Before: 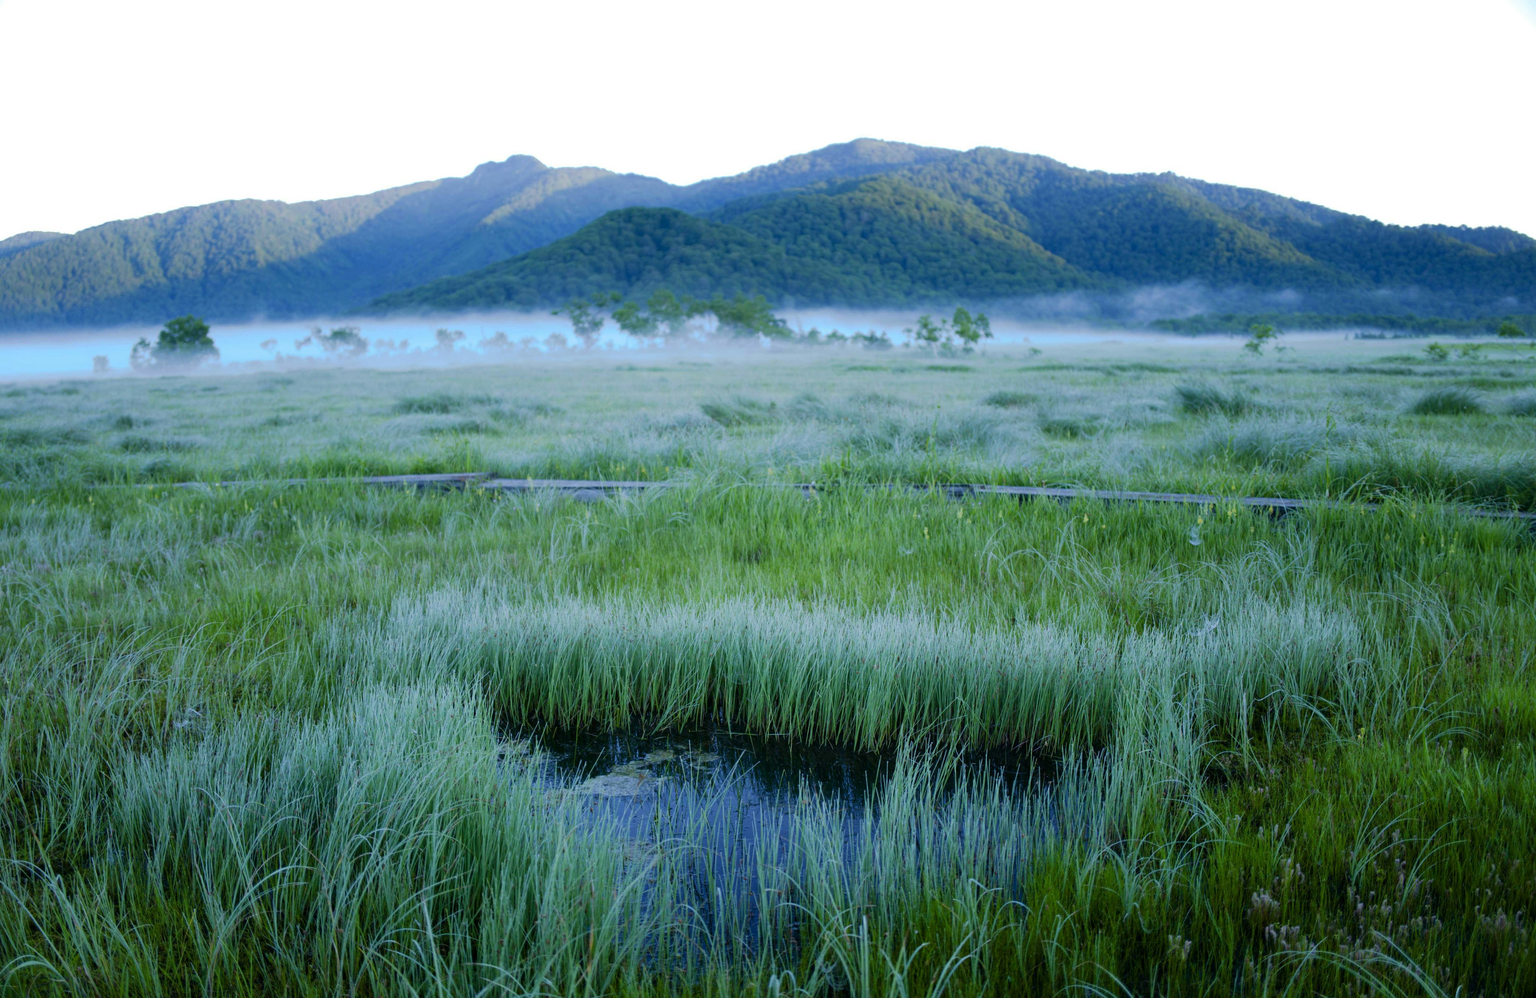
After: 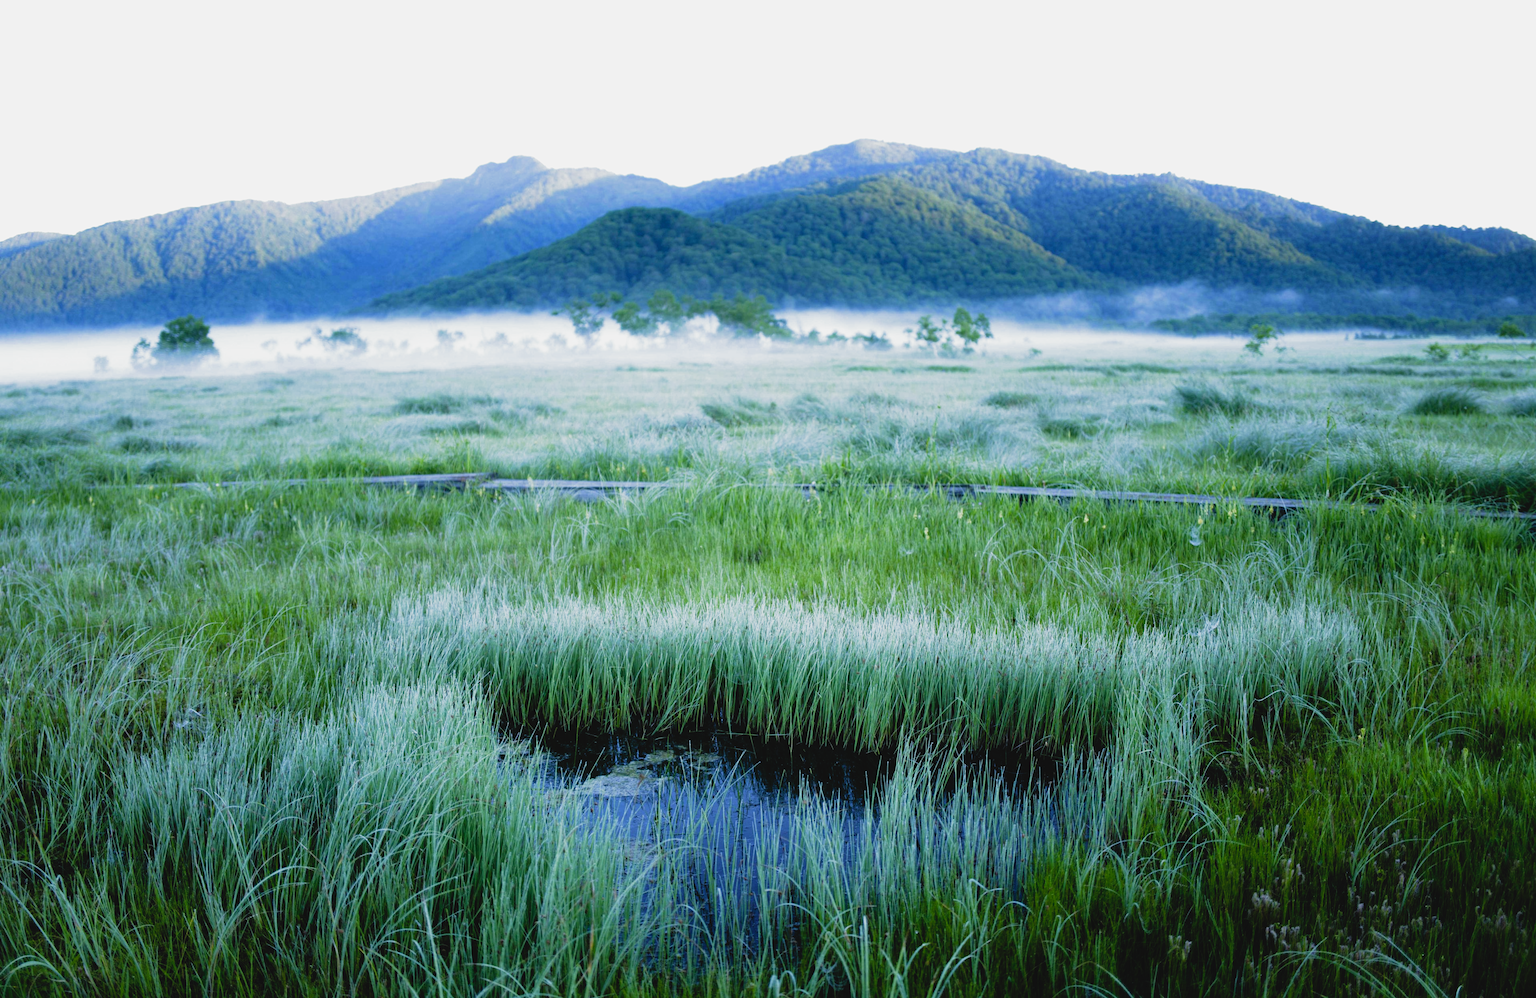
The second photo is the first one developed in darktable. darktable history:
tone equalizer: -8 EV -0.412 EV, -7 EV -0.373 EV, -6 EV -0.371 EV, -5 EV -0.254 EV, -3 EV 0.236 EV, -2 EV 0.336 EV, -1 EV 0.367 EV, +0 EV 0.386 EV
contrast brightness saturation: contrast -0.095, saturation -0.105
filmic rgb: black relative exposure -9.1 EV, white relative exposure 2.31 EV, hardness 7.42, preserve chrominance no, color science v4 (2020), iterations of high-quality reconstruction 0, contrast in shadows soft
